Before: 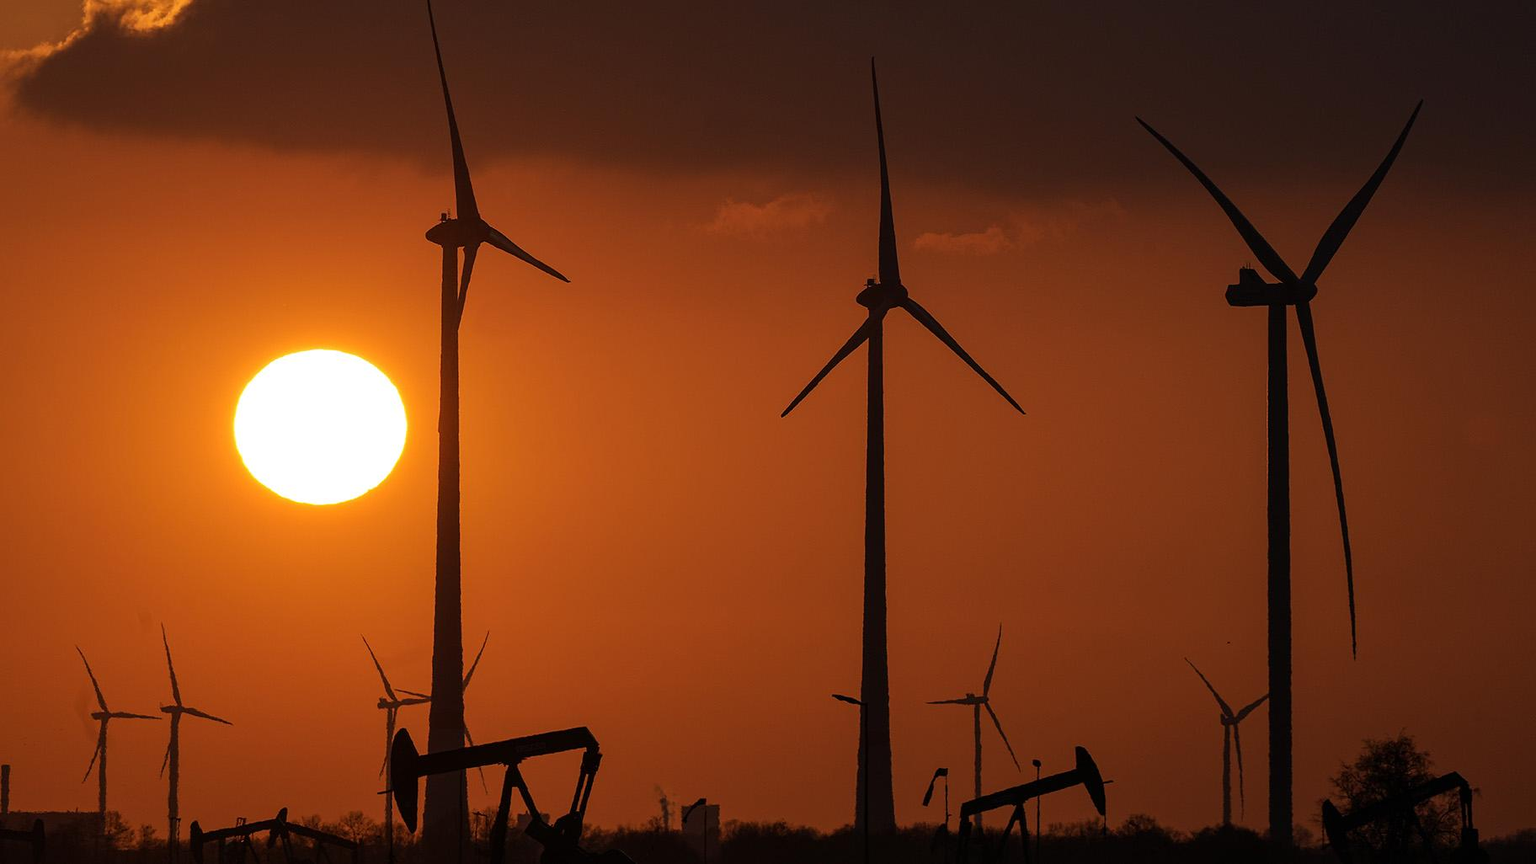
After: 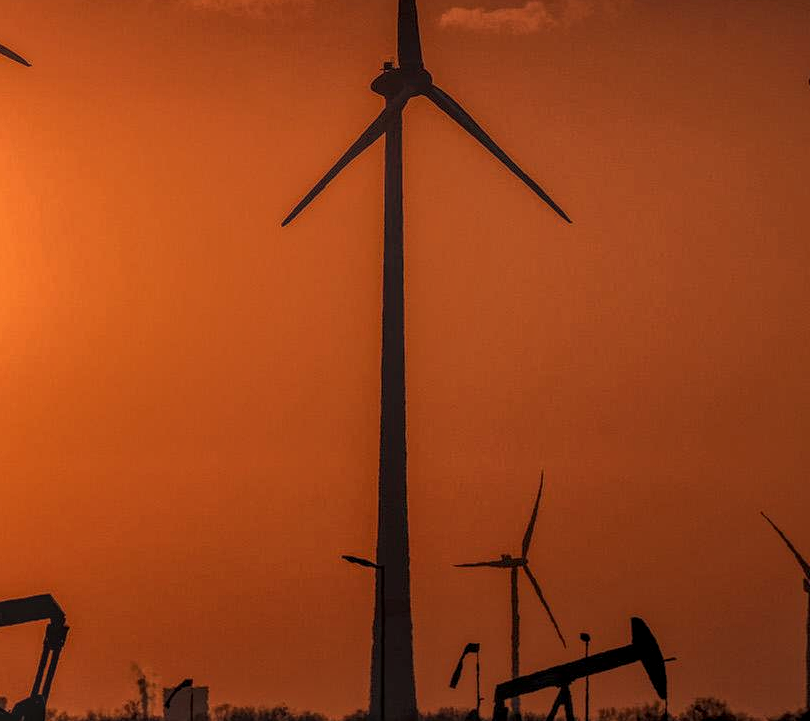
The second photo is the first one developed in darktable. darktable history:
crop: left 35.432%, top 26.233%, right 20.145%, bottom 3.432%
local contrast: highlights 20%, shadows 30%, detail 200%, midtone range 0.2
exposure: black level correction 0, exposure 0.5 EV, compensate exposure bias true, compensate highlight preservation false
